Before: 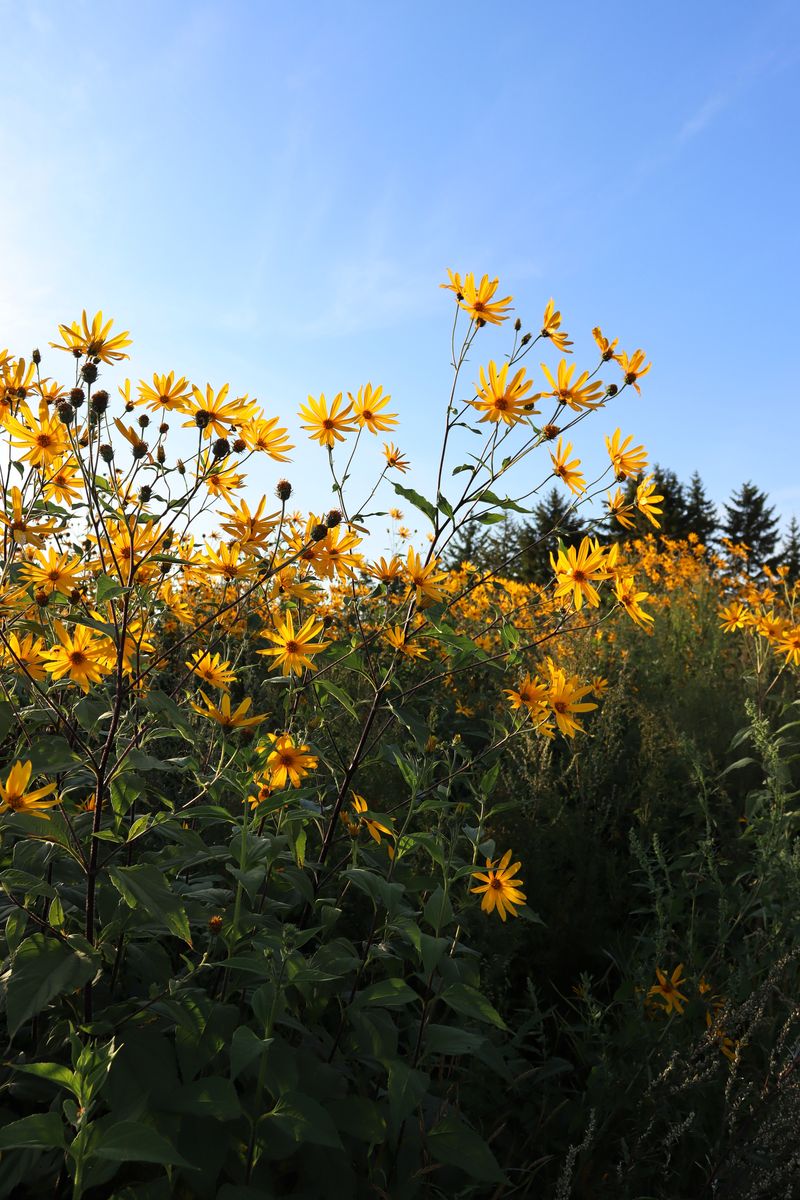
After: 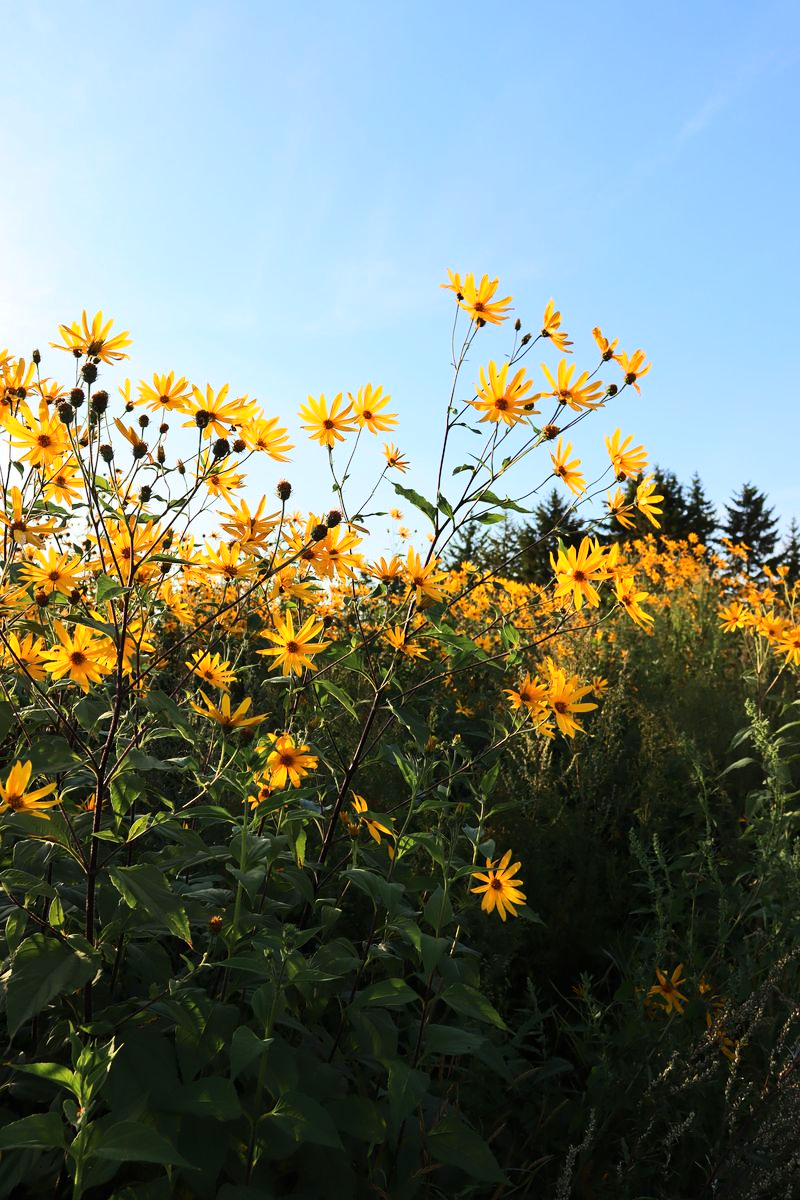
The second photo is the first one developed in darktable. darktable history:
velvia: strength 27%
rgb curve: curves: ch0 [(0, 0) (0.284, 0.292) (0.505, 0.644) (1, 1)]; ch1 [(0, 0) (0.284, 0.292) (0.505, 0.644) (1, 1)]; ch2 [(0, 0) (0.284, 0.292) (0.505, 0.644) (1, 1)], compensate middle gray true
